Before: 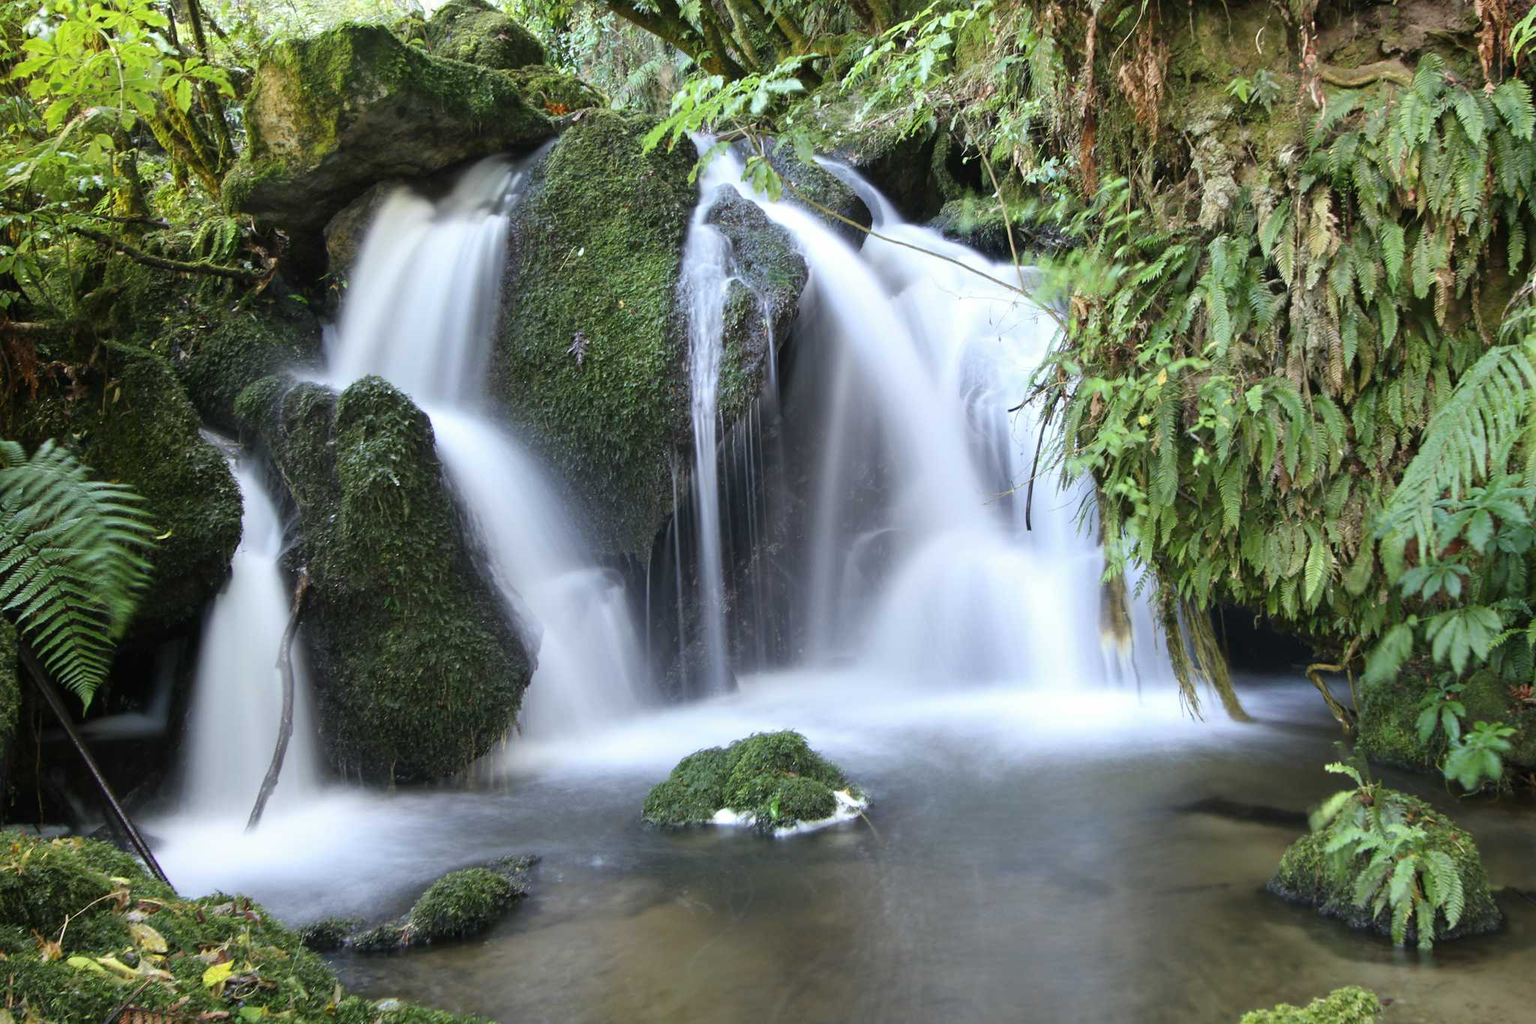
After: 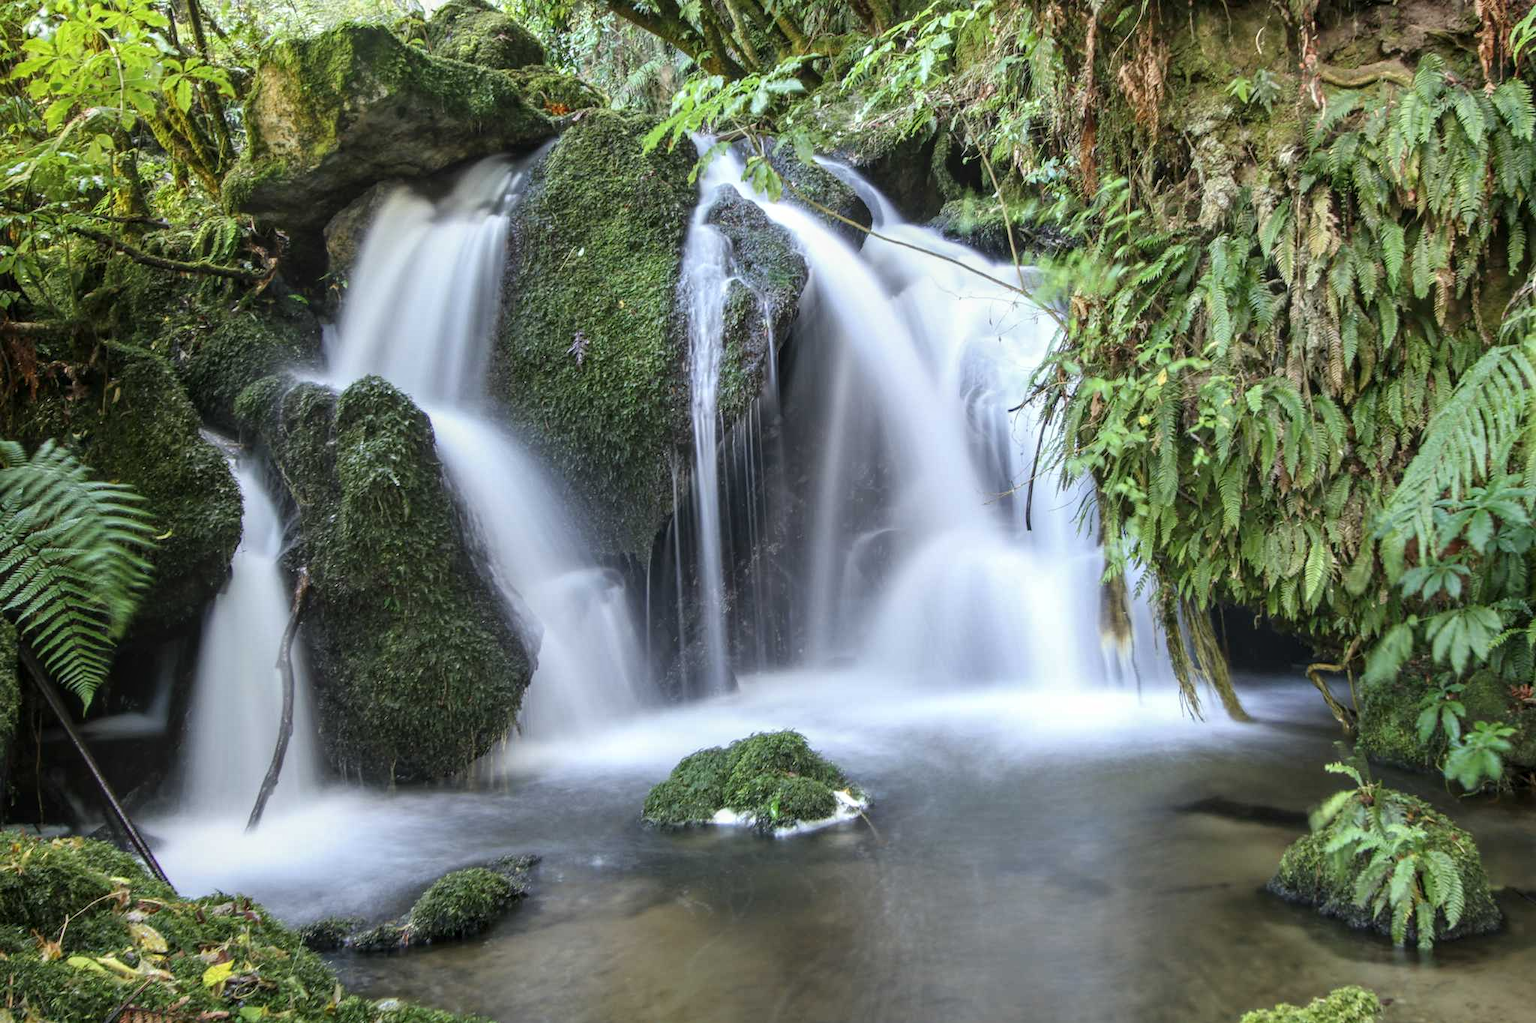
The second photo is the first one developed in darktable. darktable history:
white balance: emerald 1
local contrast: highlights 0%, shadows 0%, detail 133%
color calibration: illuminant same as pipeline (D50), x 0.346, y 0.359, temperature 5002.42 K
